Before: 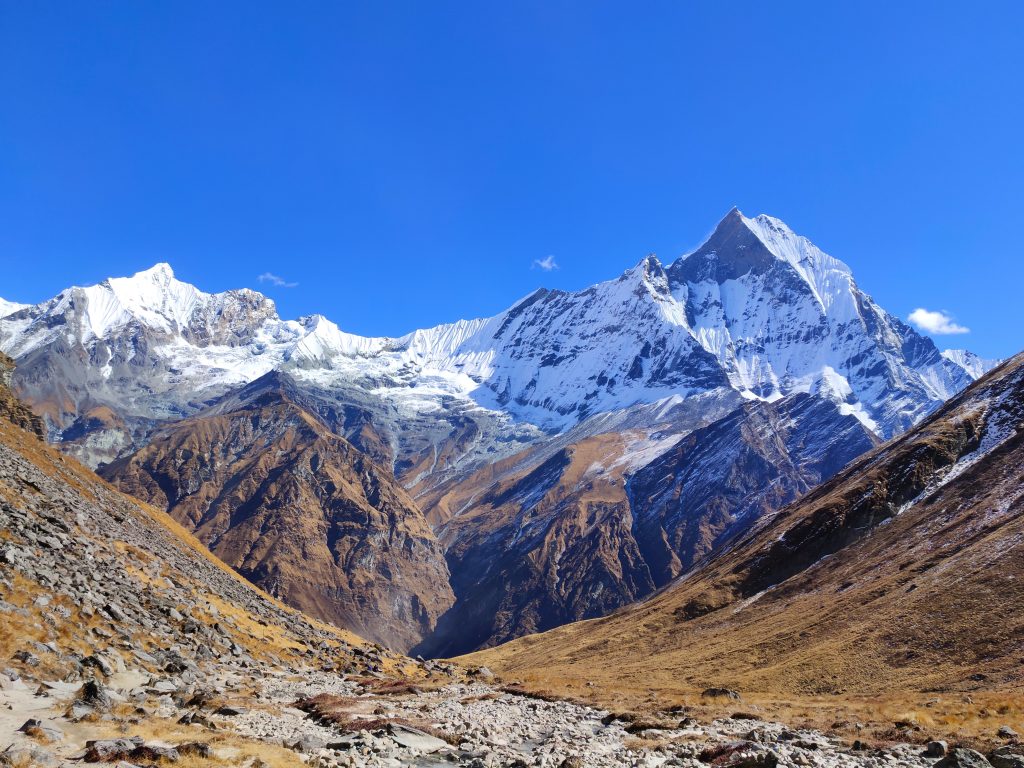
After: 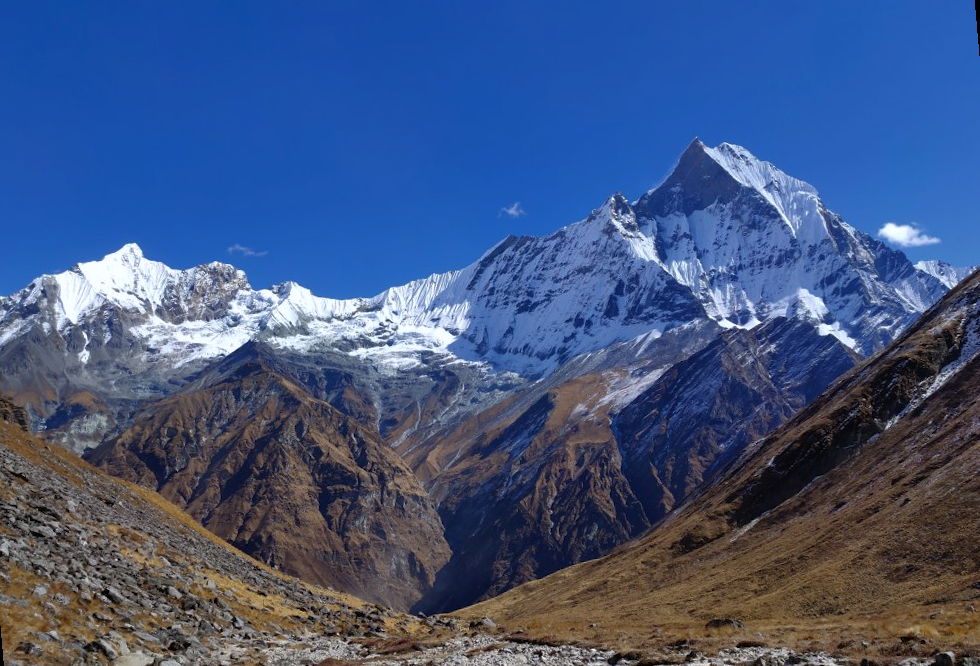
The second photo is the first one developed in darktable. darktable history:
rgb curve: curves: ch0 [(0, 0) (0.415, 0.237) (1, 1)]
rotate and perspective: rotation -5°, crop left 0.05, crop right 0.952, crop top 0.11, crop bottom 0.89
white balance: red 0.974, blue 1.044
